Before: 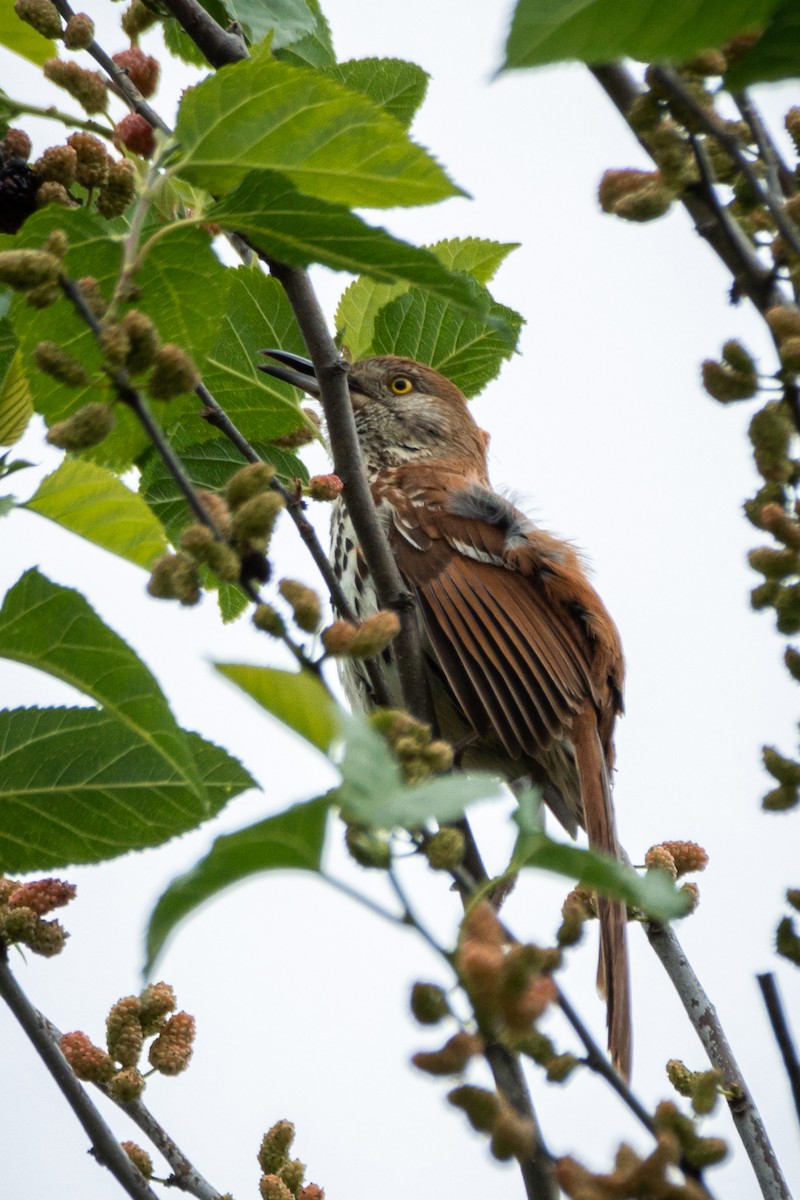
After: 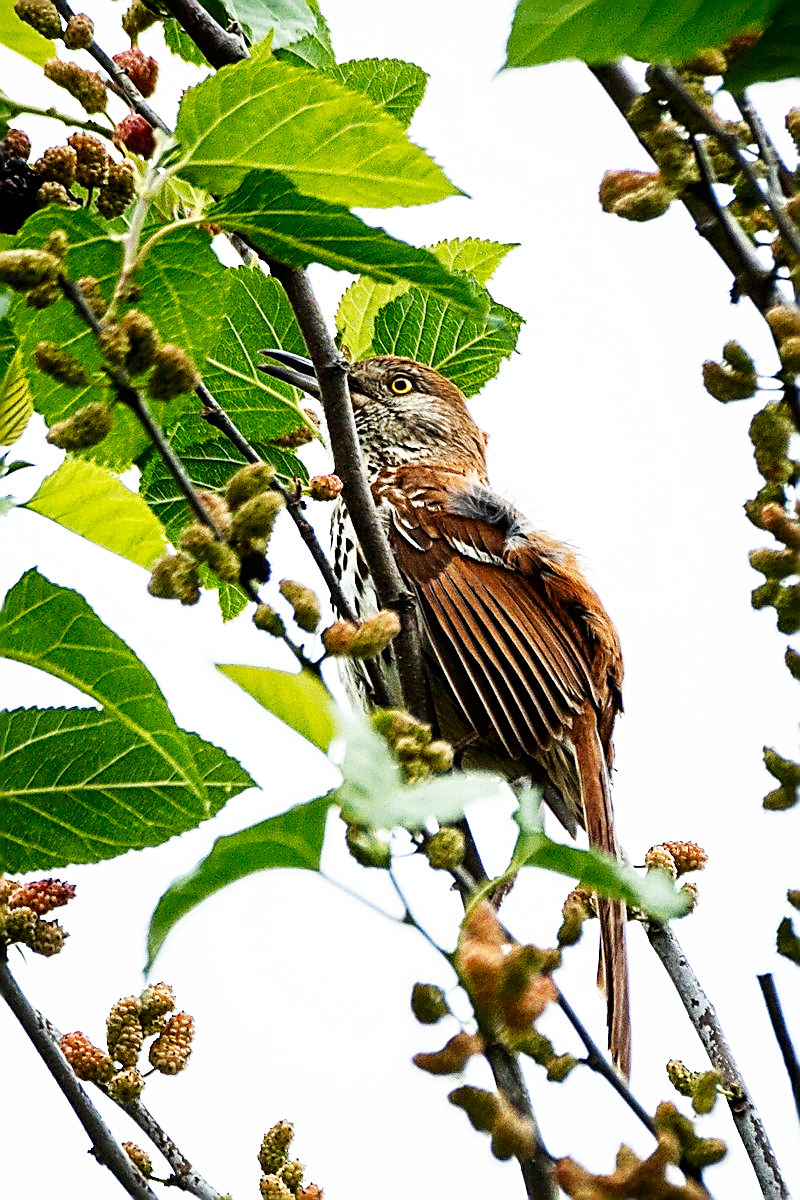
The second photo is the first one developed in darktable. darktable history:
base curve: curves: ch0 [(0, 0) (0.007, 0.004) (0.027, 0.03) (0.046, 0.07) (0.207, 0.54) (0.442, 0.872) (0.673, 0.972) (1, 1)], preserve colors none
sharpen: amount 1.866
contrast brightness saturation: brightness -0.097
